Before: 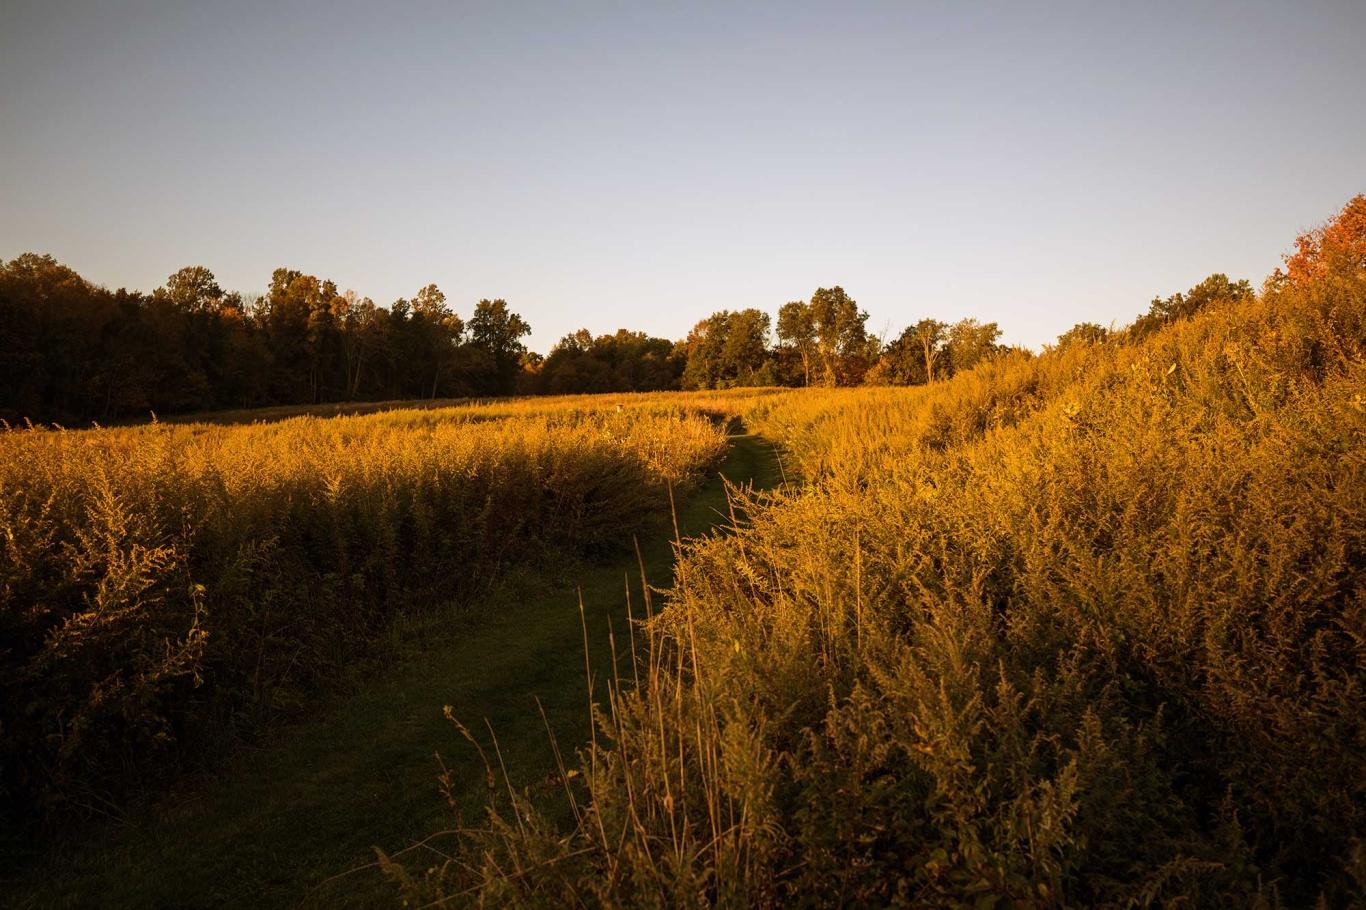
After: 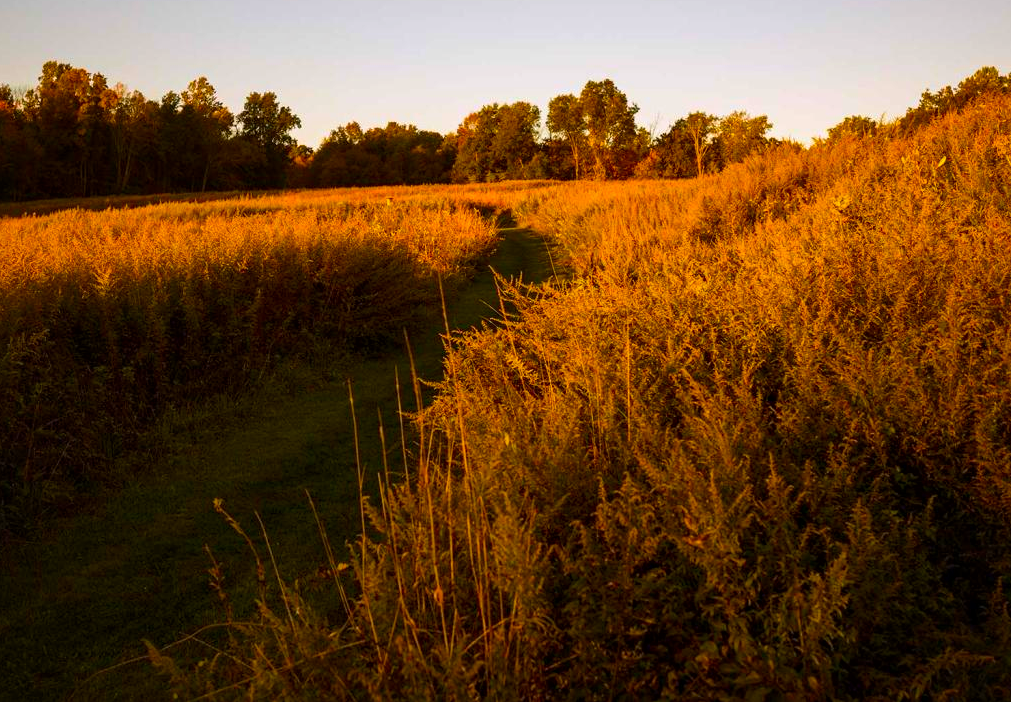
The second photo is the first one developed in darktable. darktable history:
color balance rgb: perceptual saturation grading › global saturation 20%, global vibrance 20%
crop: left 16.871%, top 22.857%, right 9.116%
local contrast: mode bilateral grid, contrast 20, coarseness 50, detail 120%, midtone range 0.2
contrast brightness saturation: brightness -0.02, saturation 0.35
white balance: red 1, blue 1
